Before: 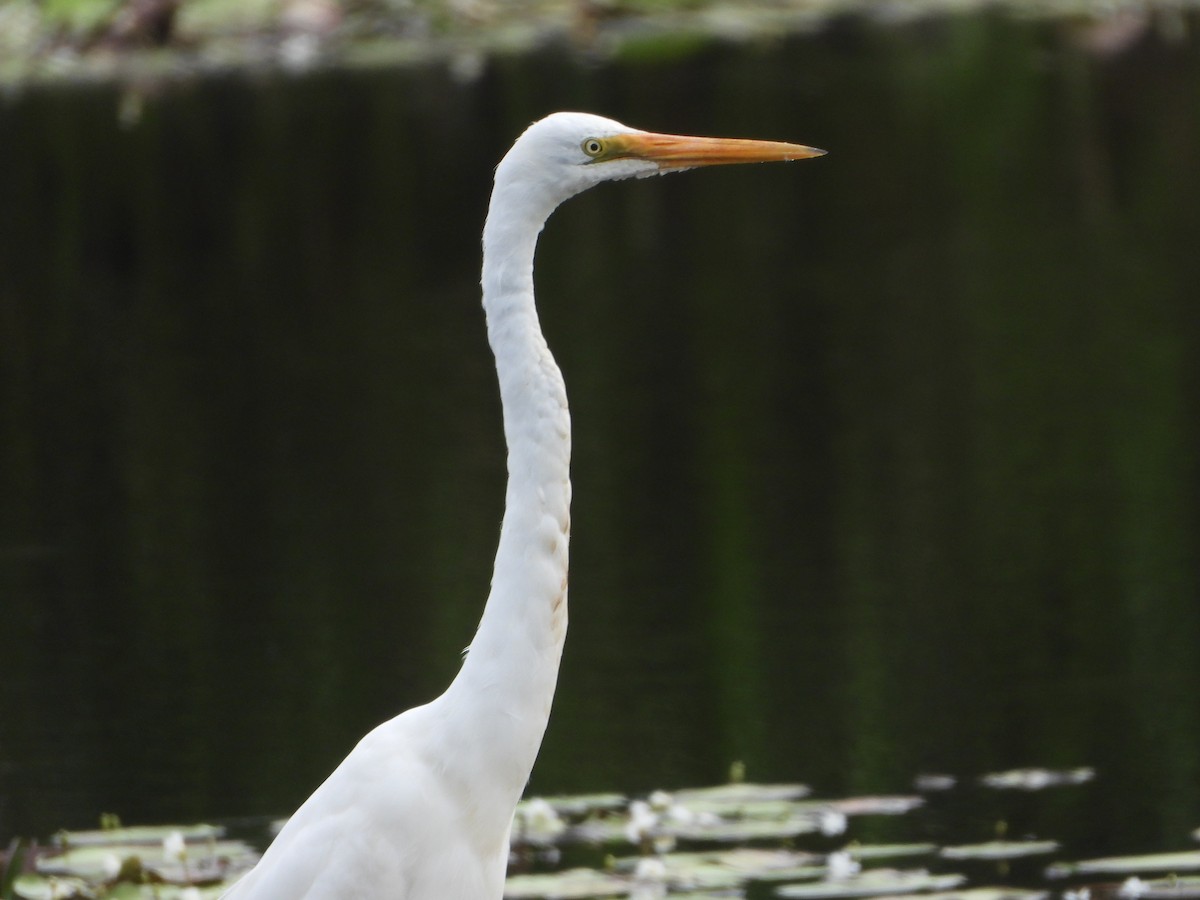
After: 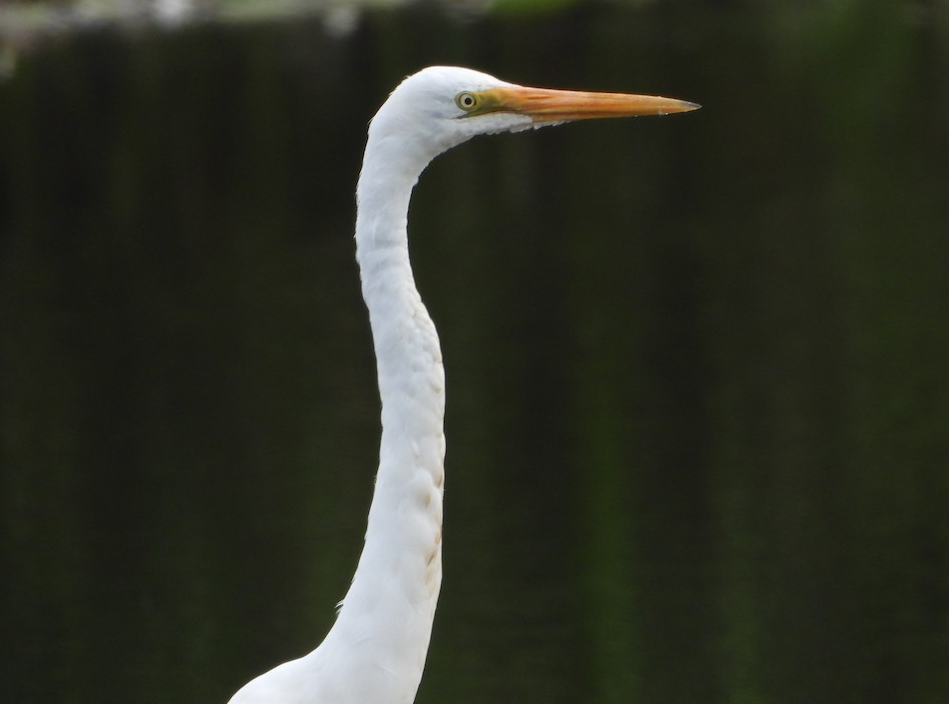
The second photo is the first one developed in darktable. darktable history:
crop and rotate: left 10.528%, top 5.133%, right 10.322%, bottom 16.604%
color calibration: illuminant same as pipeline (D50), adaptation XYZ, x 0.346, y 0.358, temperature 5014.15 K
